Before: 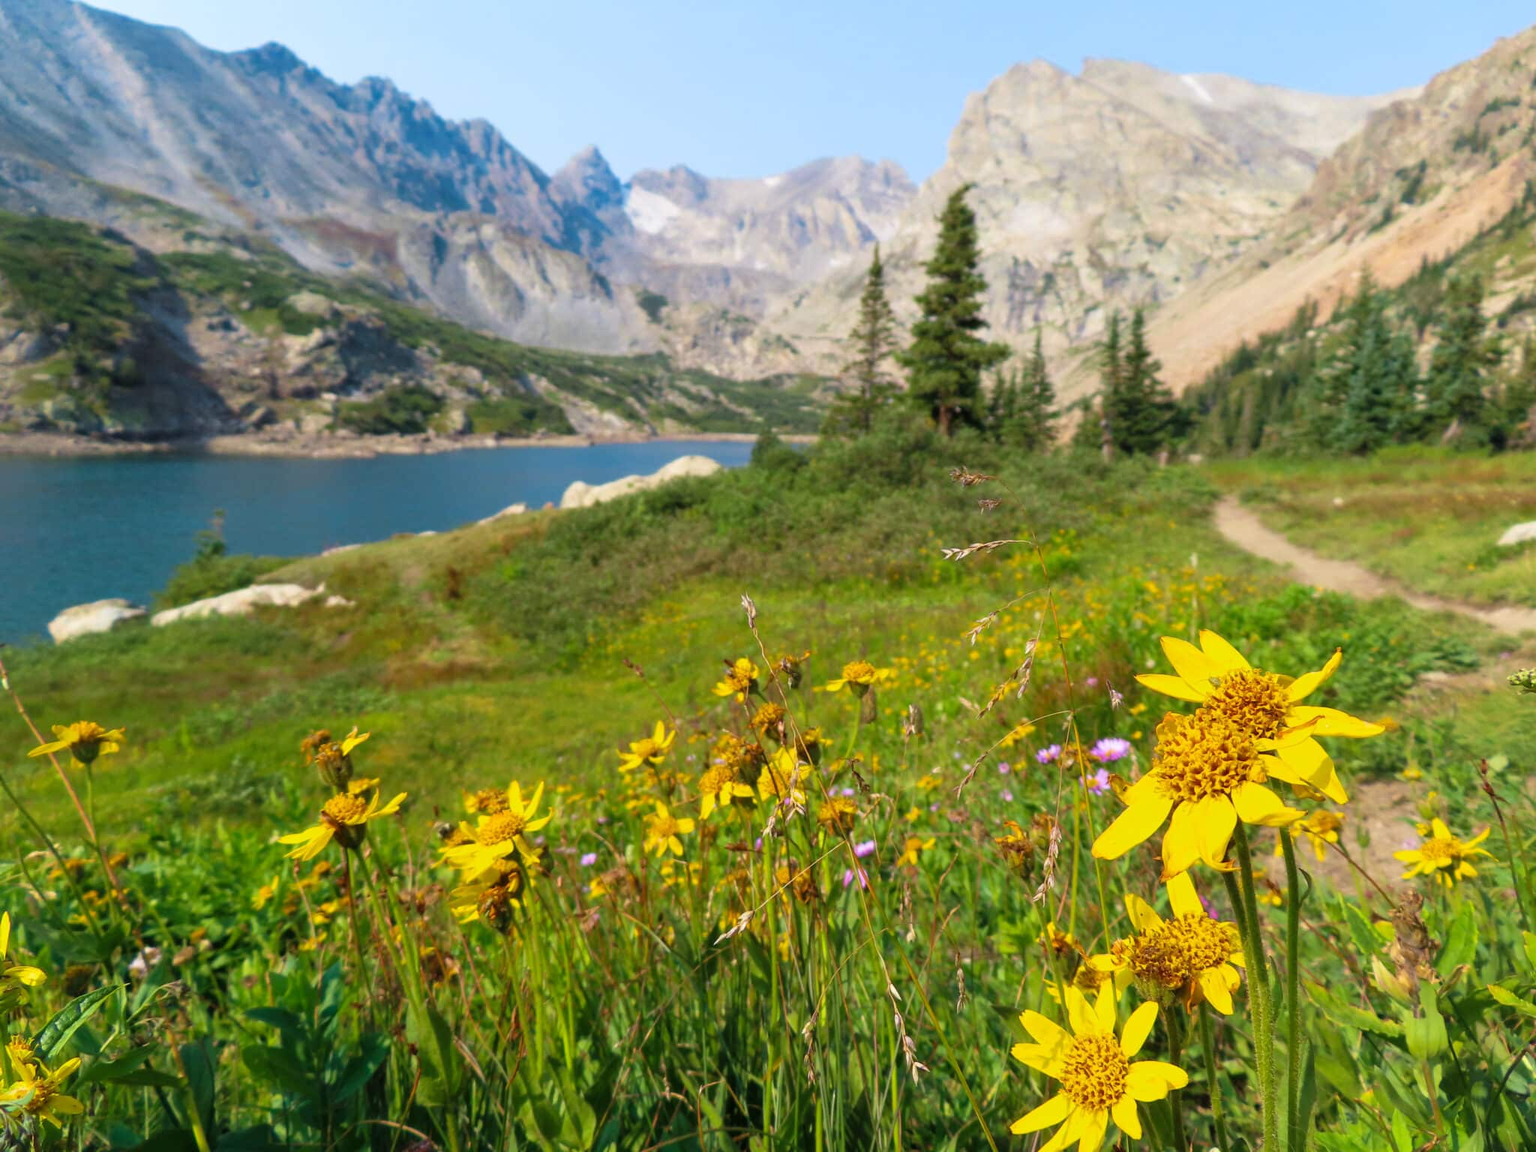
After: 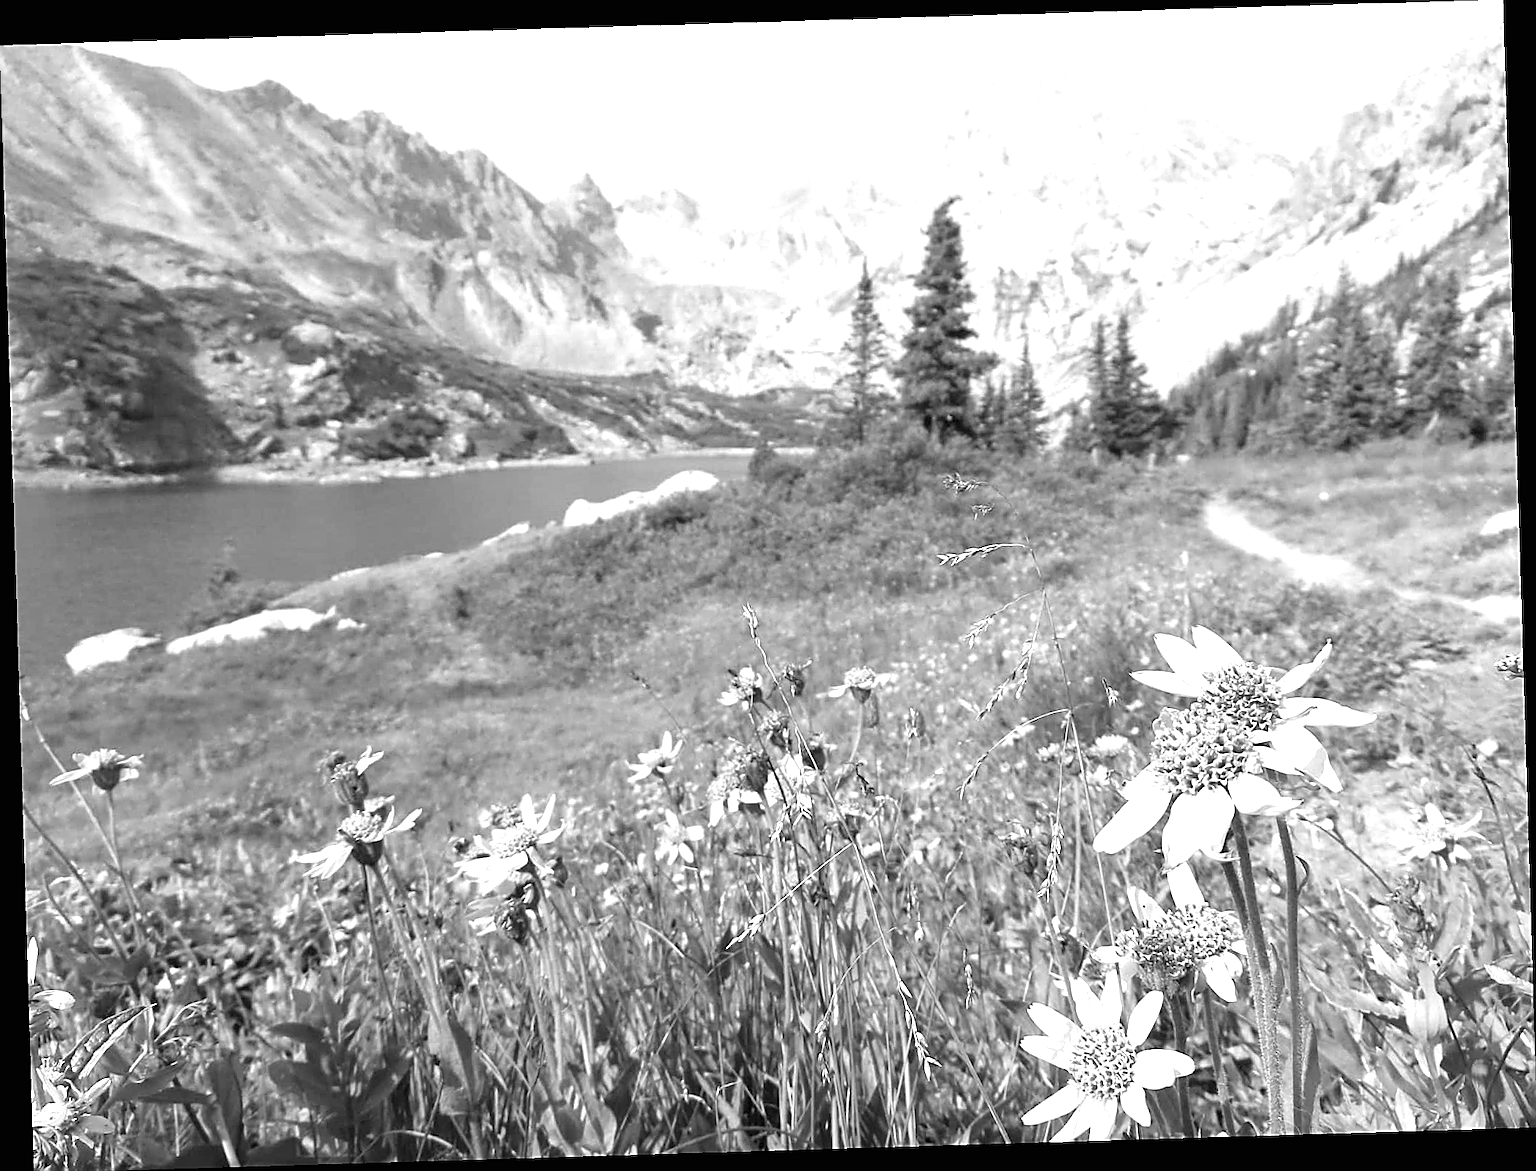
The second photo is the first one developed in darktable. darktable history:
sharpen: radius 1.685, amount 1.294
rotate and perspective: rotation -1.75°, automatic cropping off
monochrome: size 3.1
exposure: black level correction 0, exposure 1 EV, compensate highlight preservation false
